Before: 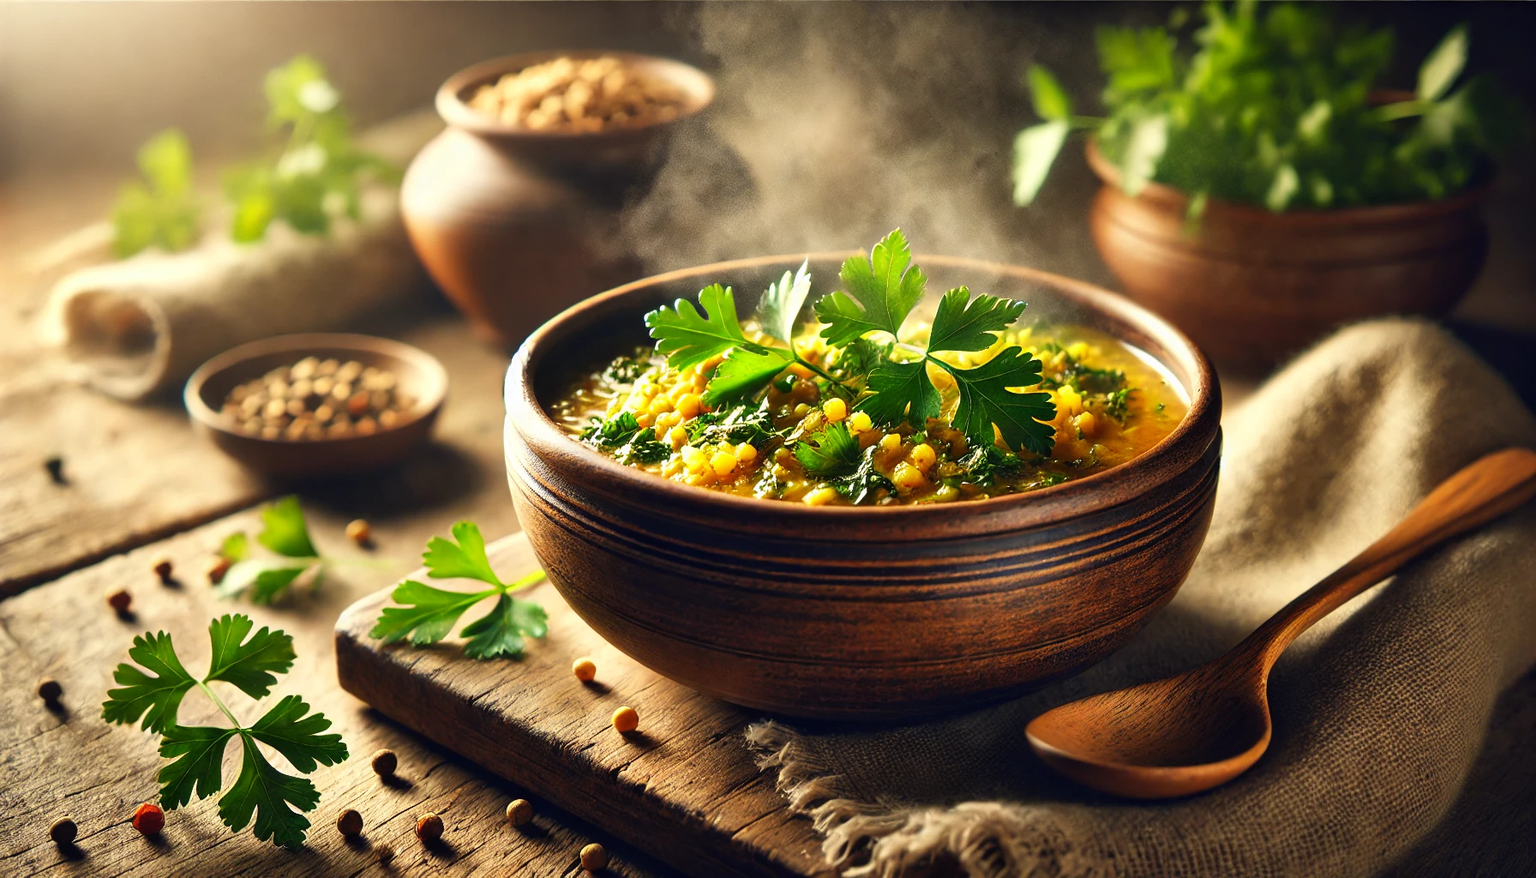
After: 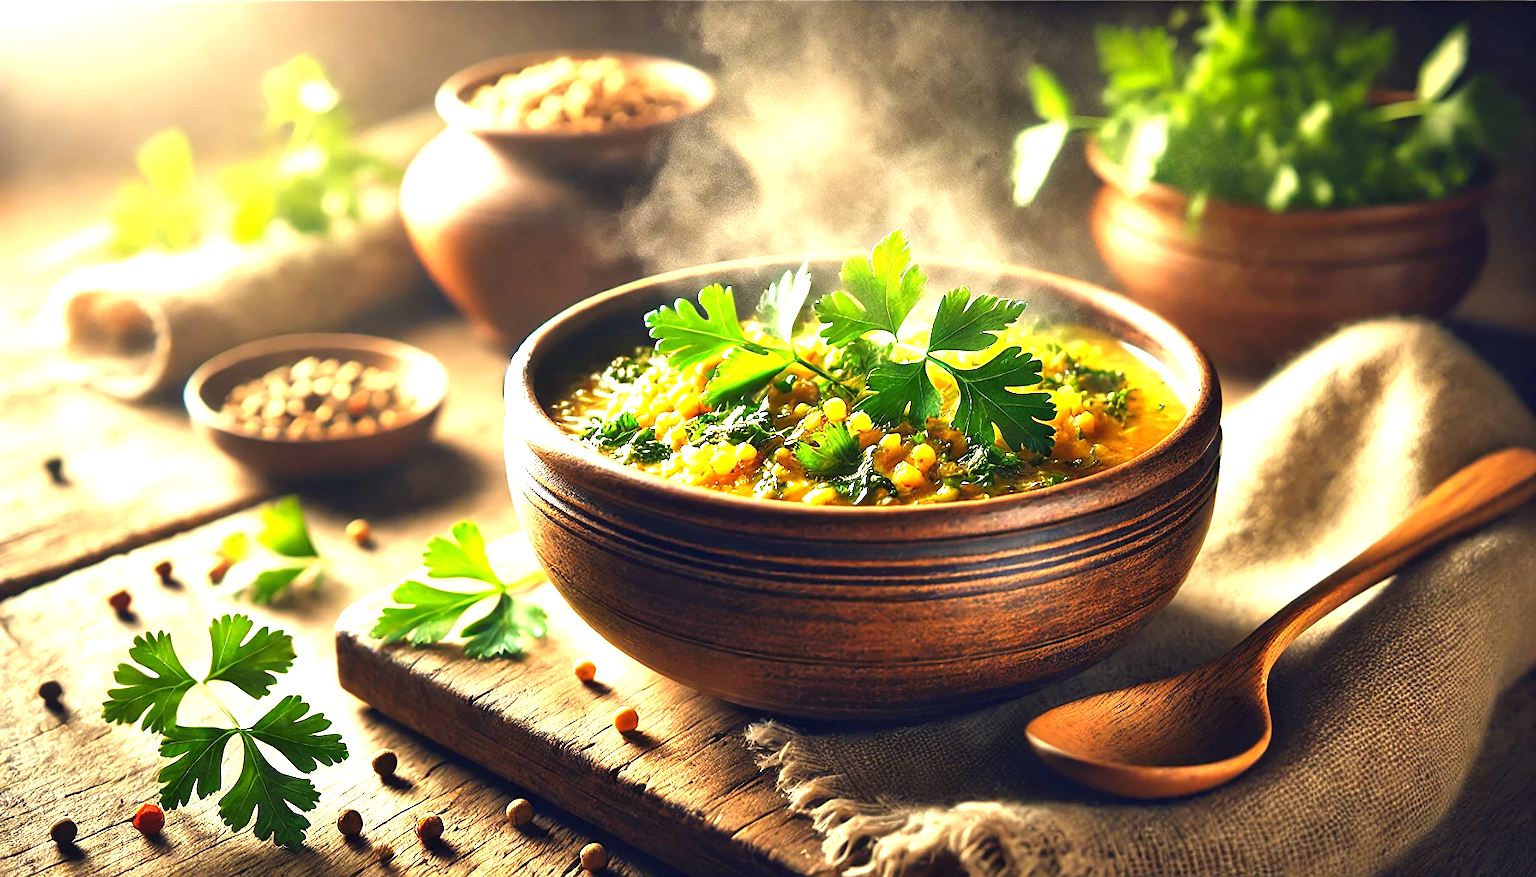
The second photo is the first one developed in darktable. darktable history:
exposure: black level correction 0, exposure 1.2 EV, compensate exposure bias true, compensate highlight preservation false
sharpen: amount 0.2
